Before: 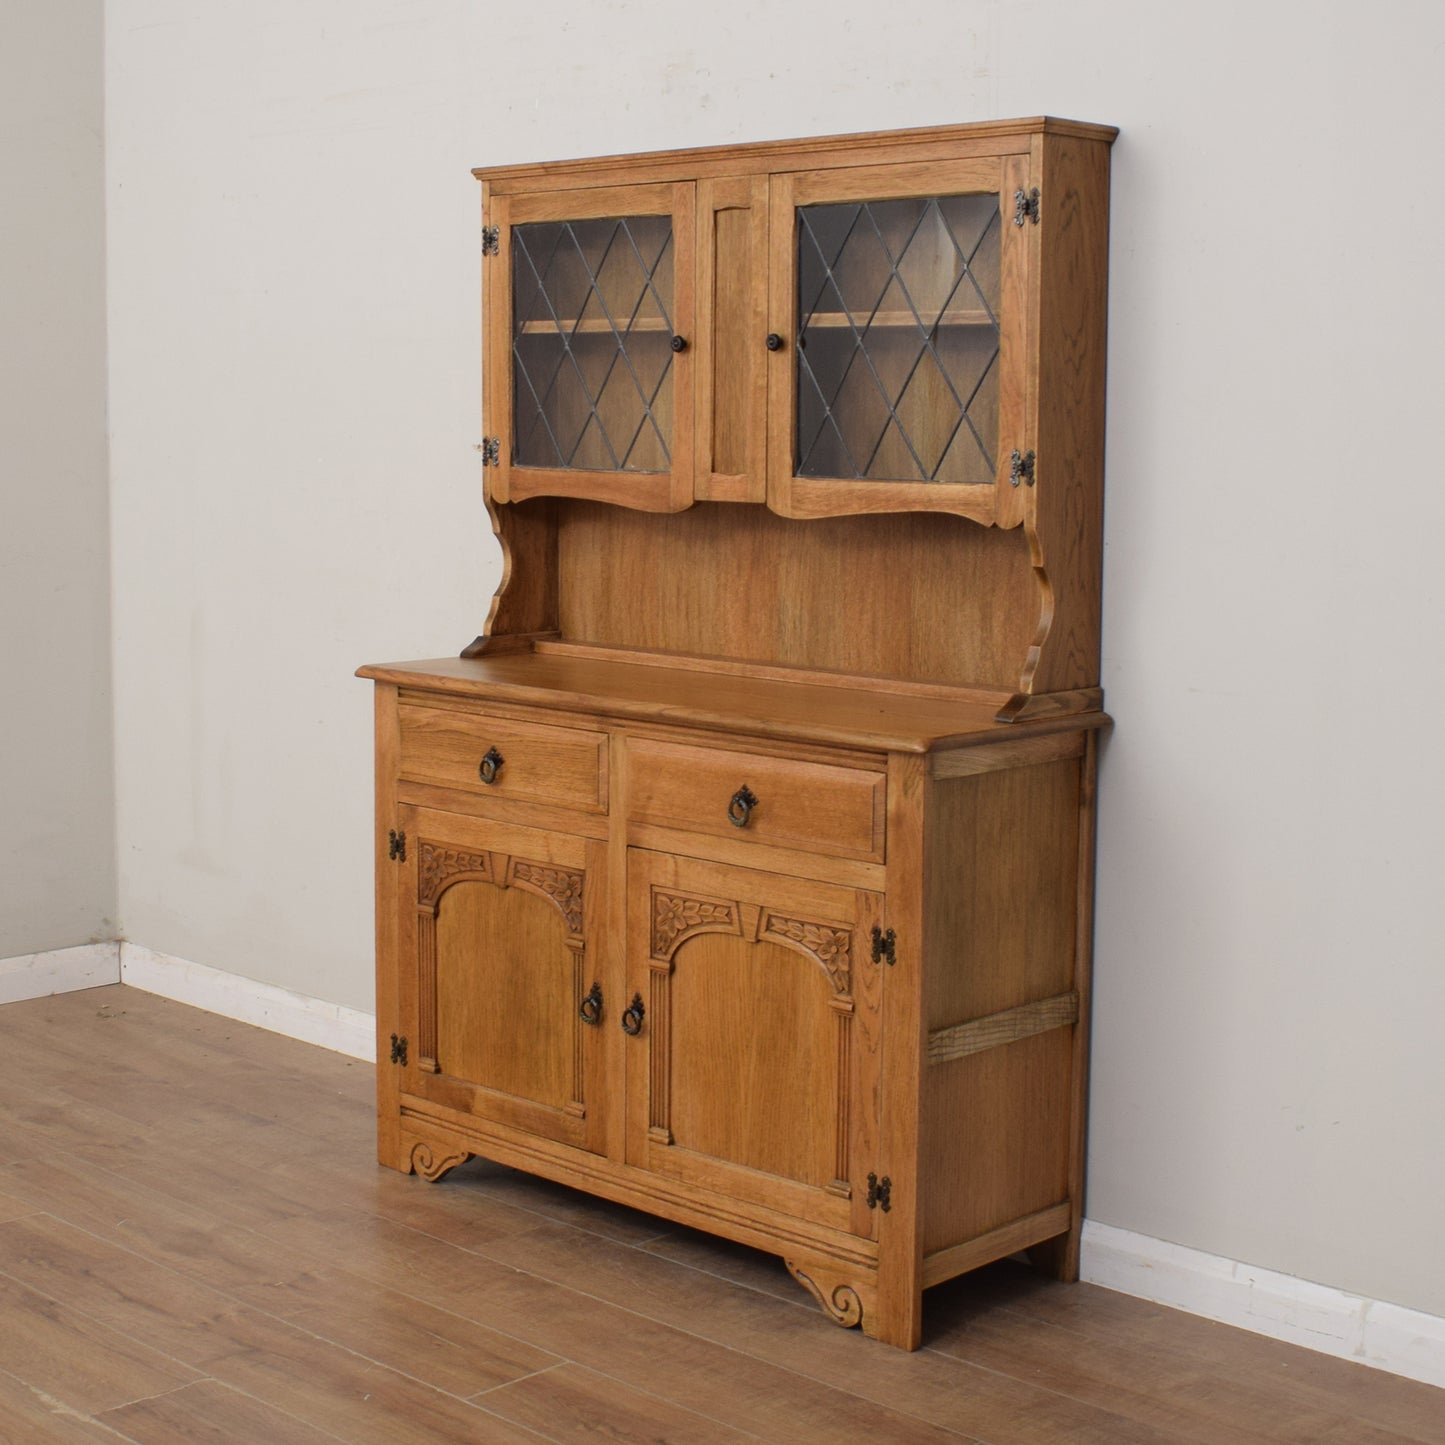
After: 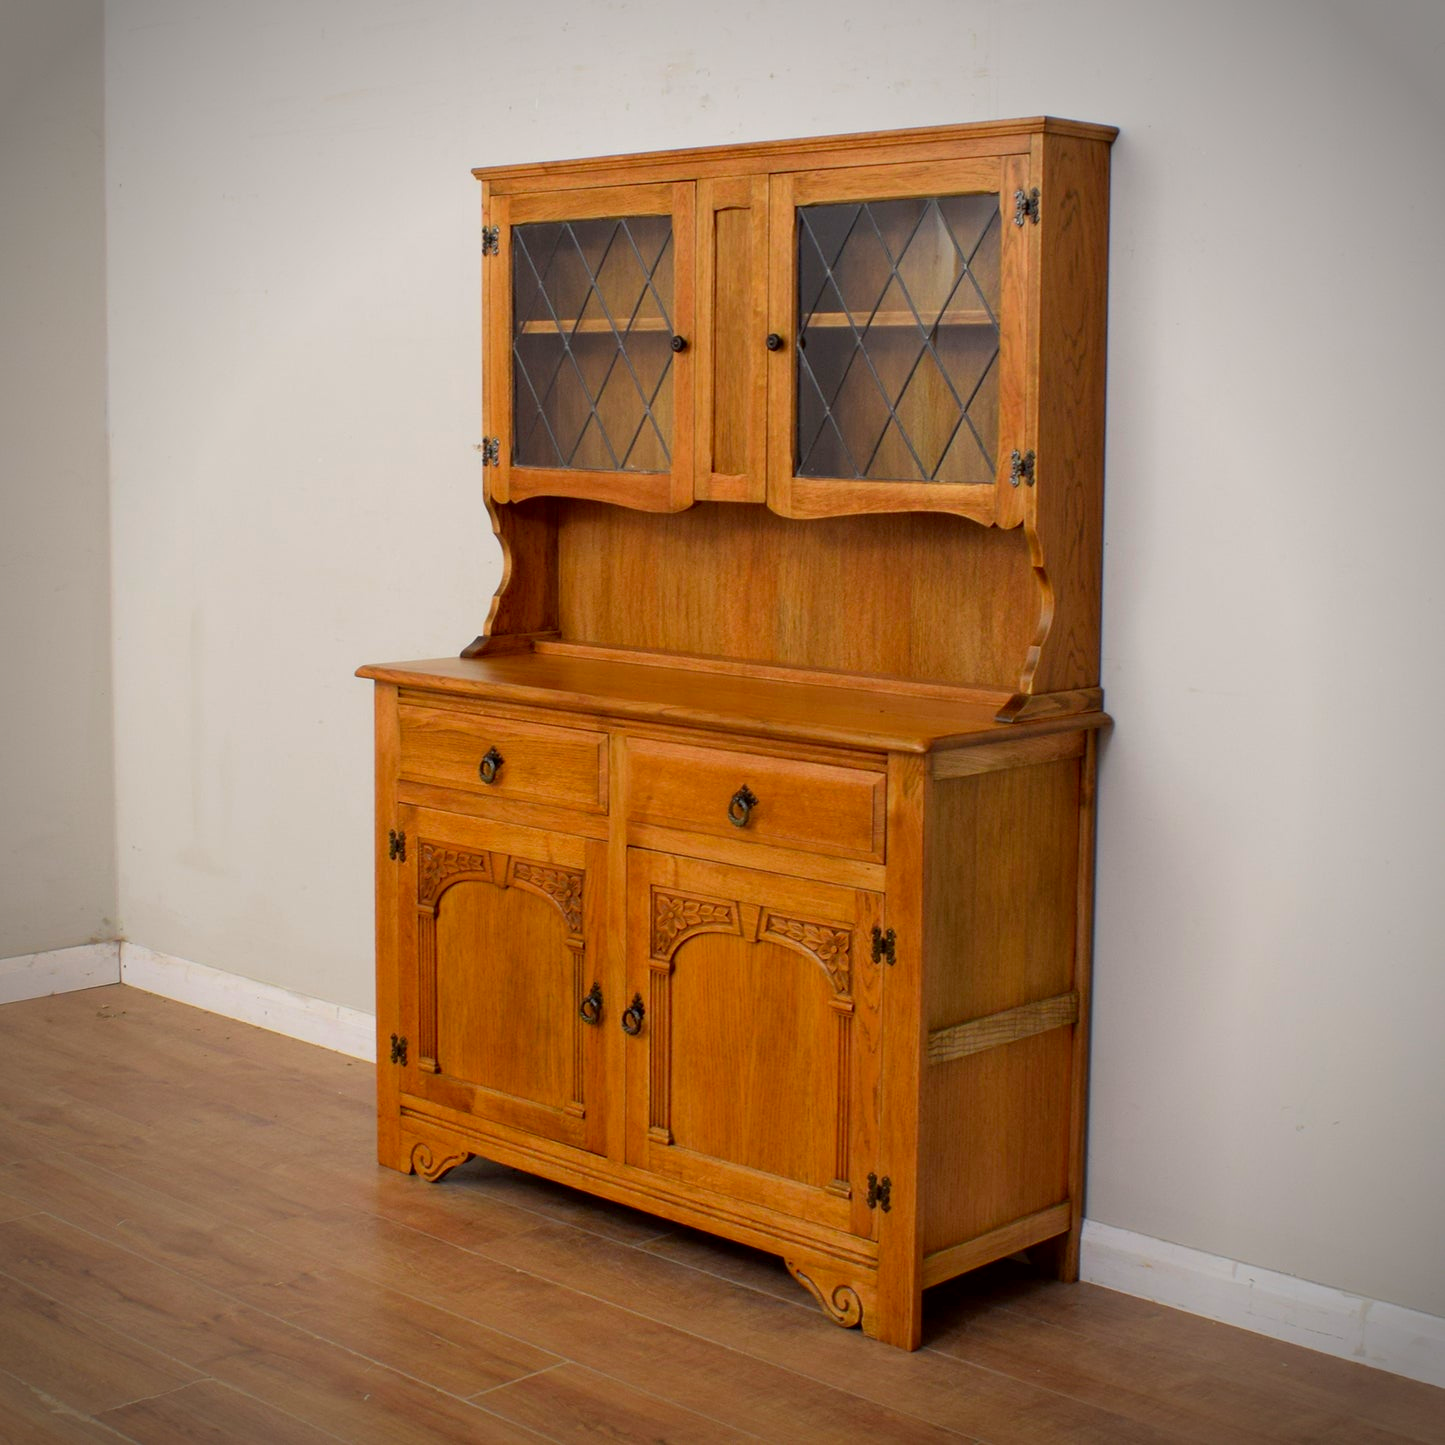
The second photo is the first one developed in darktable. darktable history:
contrast brightness saturation: saturation 0.492
vignetting: brightness -0.582, saturation -0.126
exposure: black level correction 0.005, exposure 0.015 EV, compensate highlight preservation false
